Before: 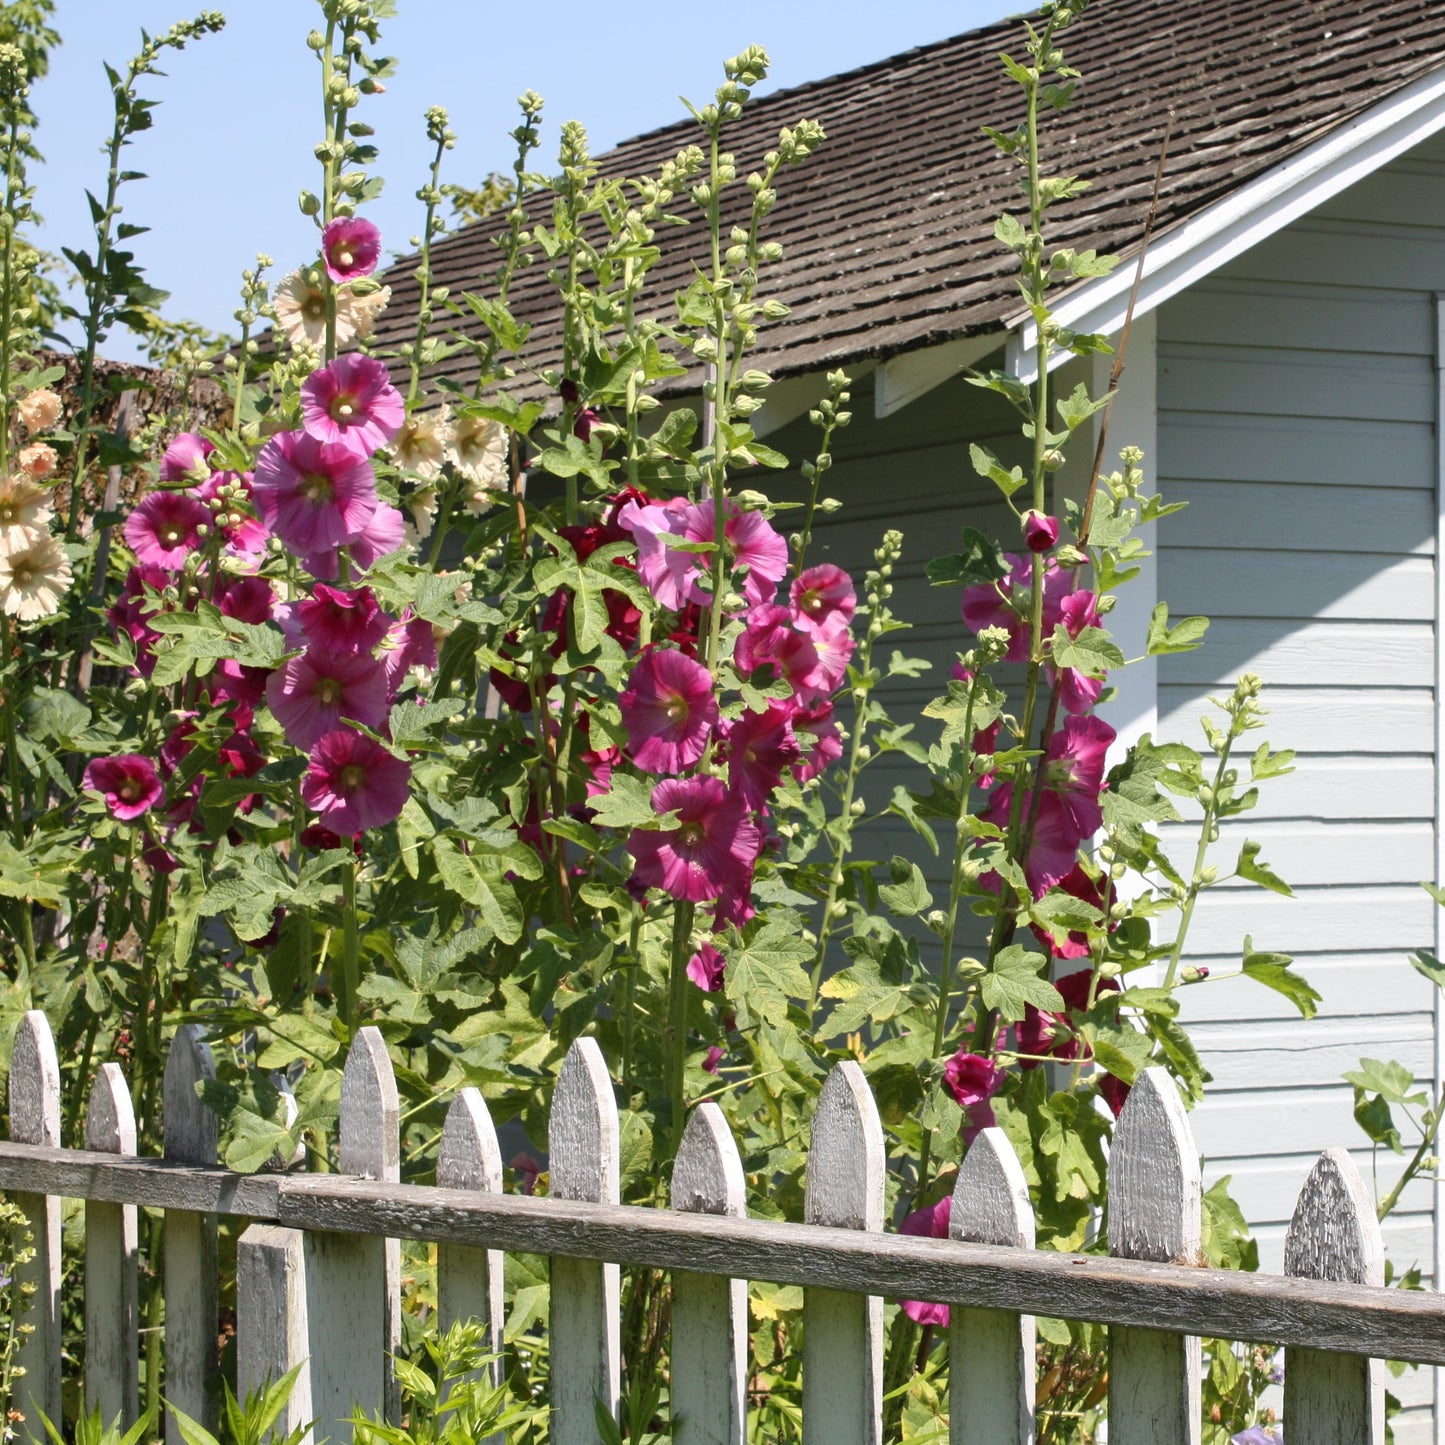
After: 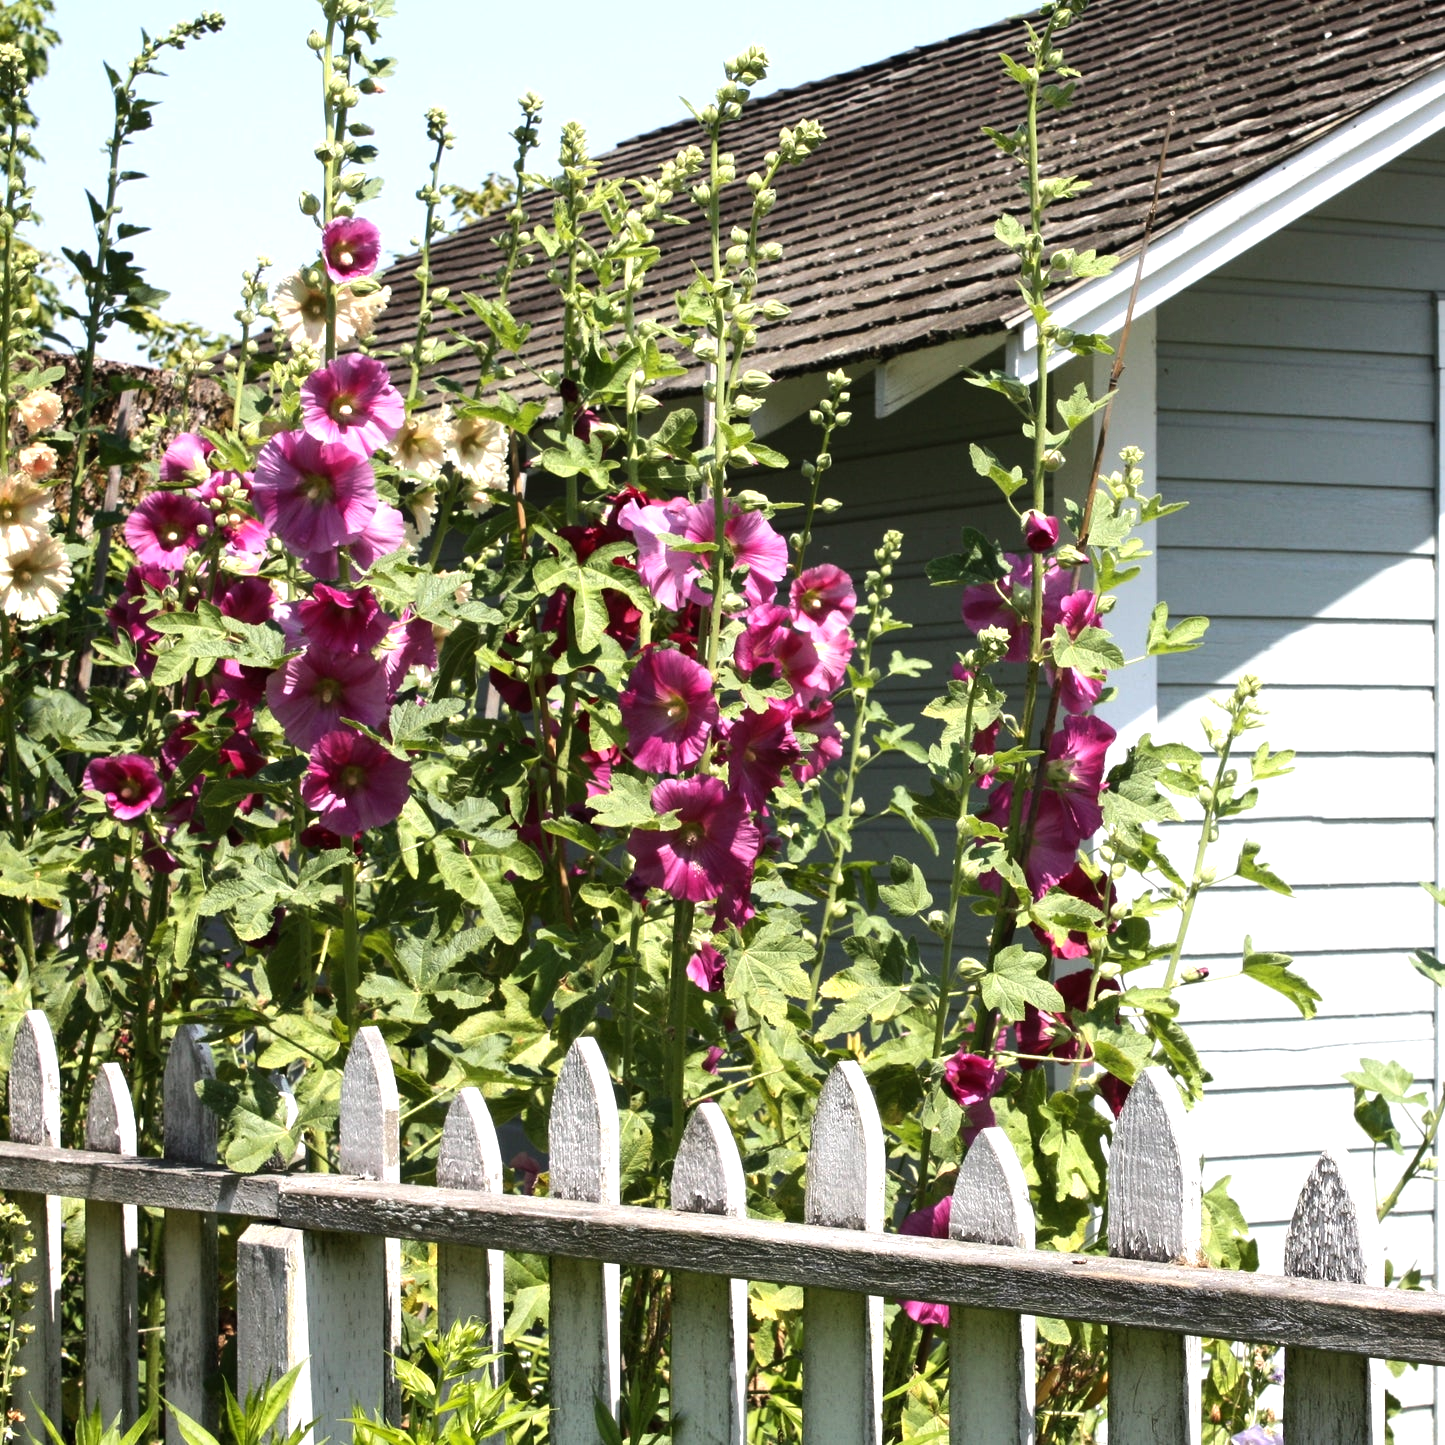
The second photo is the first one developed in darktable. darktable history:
tone equalizer: -8 EV -0.744 EV, -7 EV -0.71 EV, -6 EV -0.577 EV, -5 EV -0.407 EV, -3 EV 0.37 EV, -2 EV 0.6 EV, -1 EV 0.698 EV, +0 EV 0.758 EV, edges refinement/feathering 500, mask exposure compensation -1.57 EV, preserve details no
